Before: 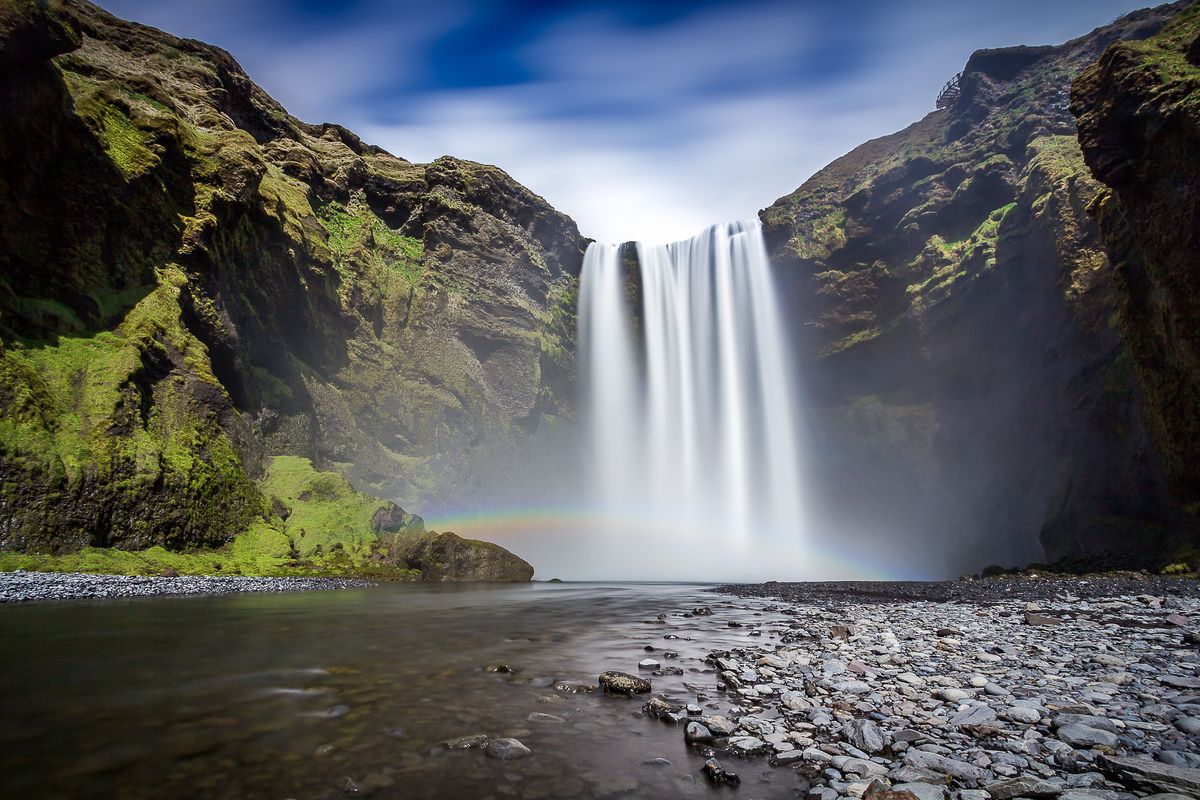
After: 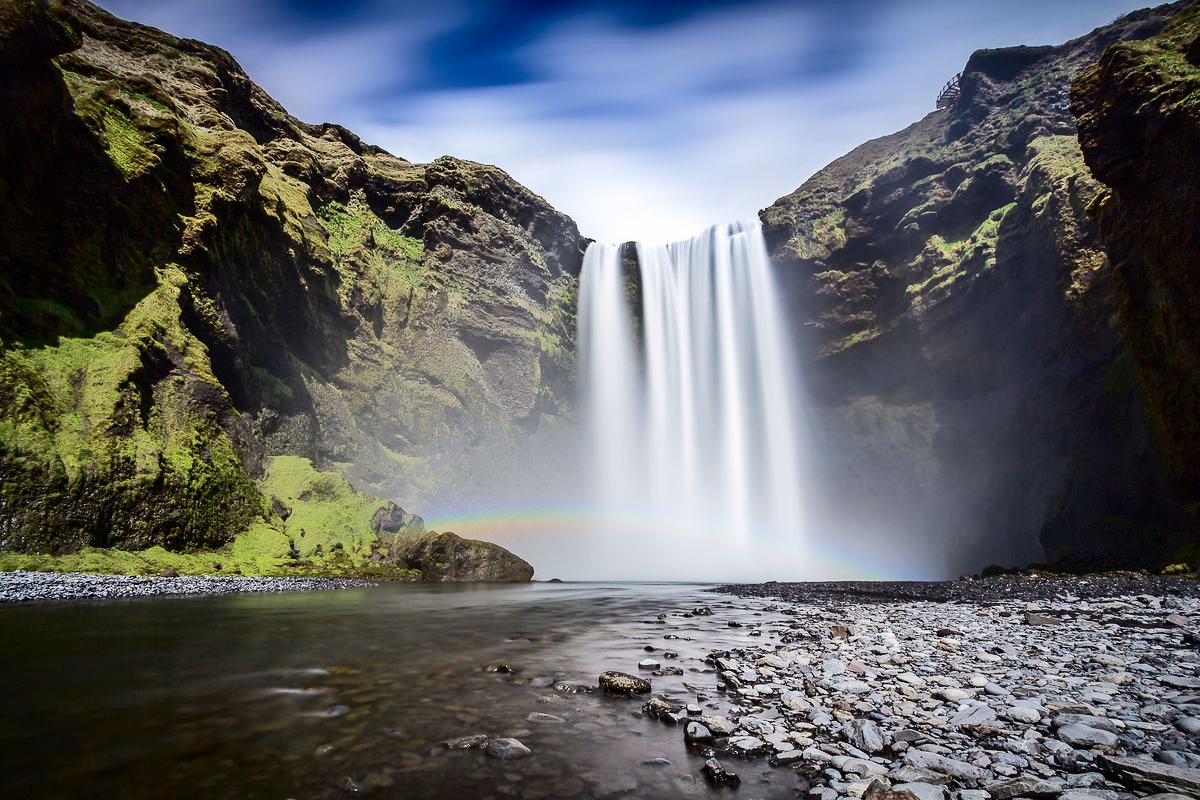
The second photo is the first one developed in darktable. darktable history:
tone curve: curves: ch0 [(0, 0) (0.003, 0.002) (0.011, 0.009) (0.025, 0.018) (0.044, 0.03) (0.069, 0.043) (0.1, 0.057) (0.136, 0.079) (0.177, 0.125) (0.224, 0.178) (0.277, 0.255) (0.335, 0.341) (0.399, 0.443) (0.468, 0.553) (0.543, 0.644) (0.623, 0.718) (0.709, 0.779) (0.801, 0.849) (0.898, 0.929) (1, 1)], color space Lab, independent channels, preserve colors none
